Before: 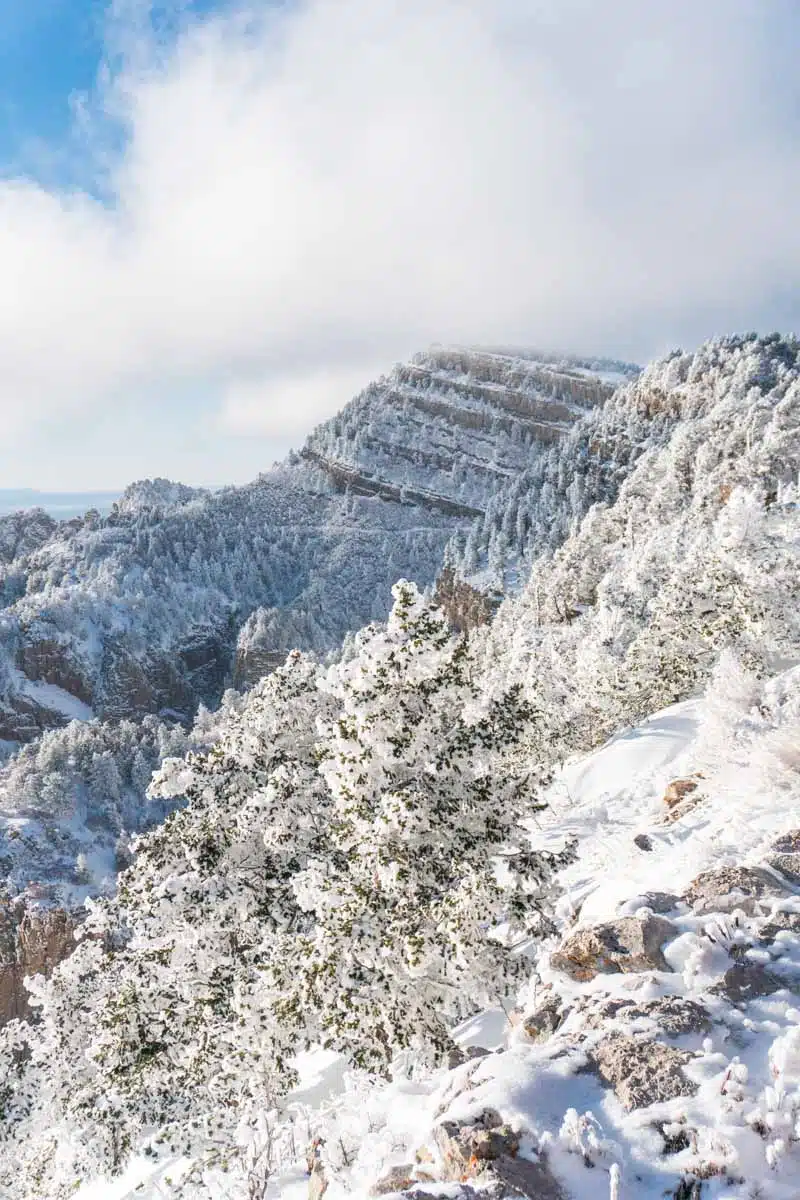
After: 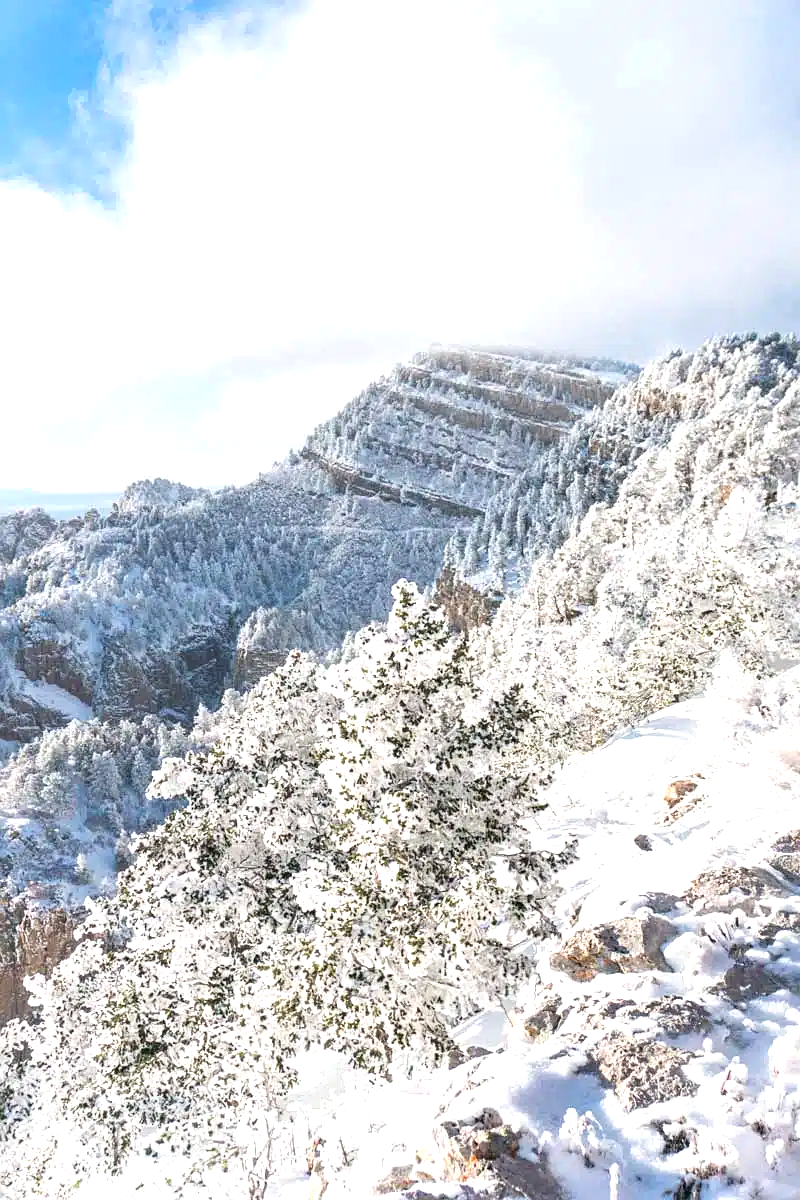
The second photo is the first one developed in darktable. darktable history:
sharpen: amount 0.211
exposure: black level correction -0.001, exposure 0.538 EV, compensate highlight preservation false
